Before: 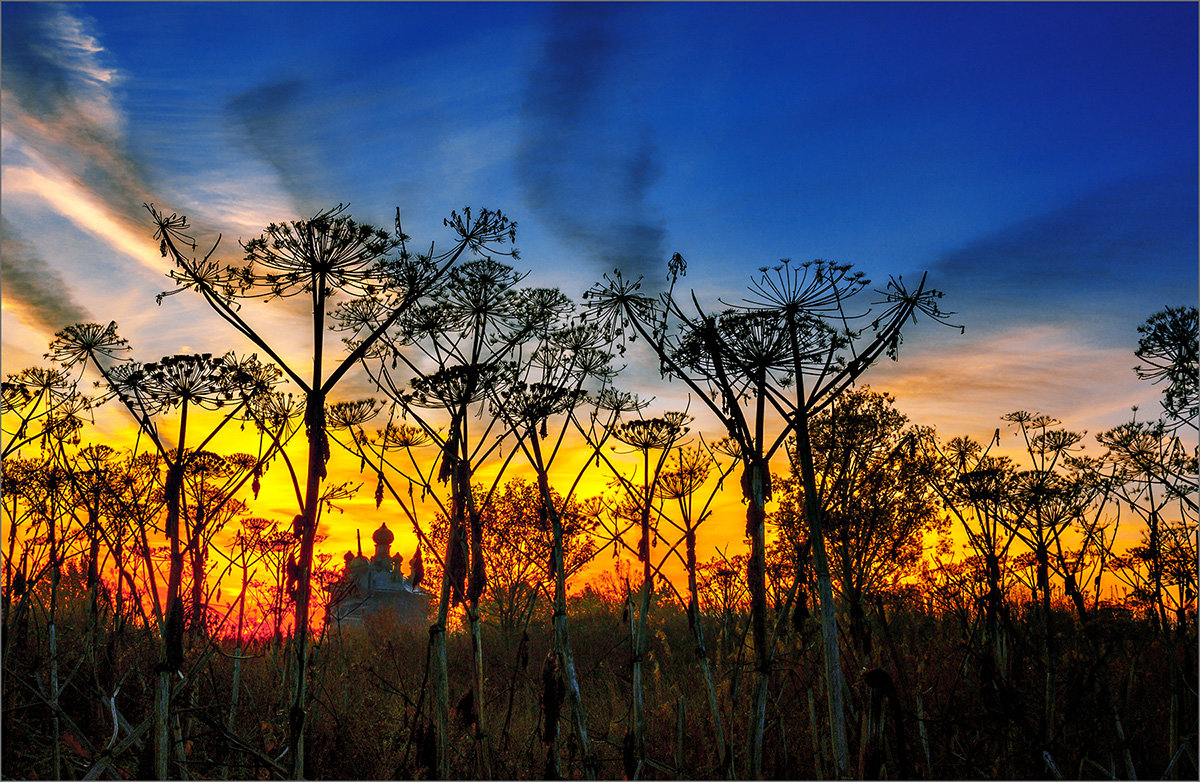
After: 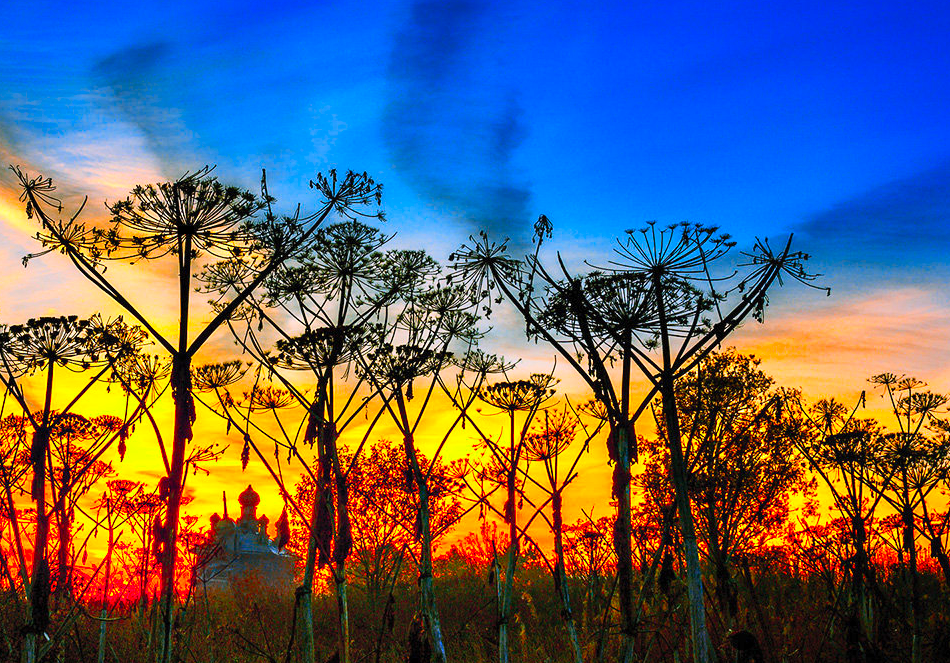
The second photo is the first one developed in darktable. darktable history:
crop: left 11.205%, top 4.879%, right 9.566%, bottom 10.259%
contrast brightness saturation: contrast 0.196, brightness 0.195, saturation 0.794
